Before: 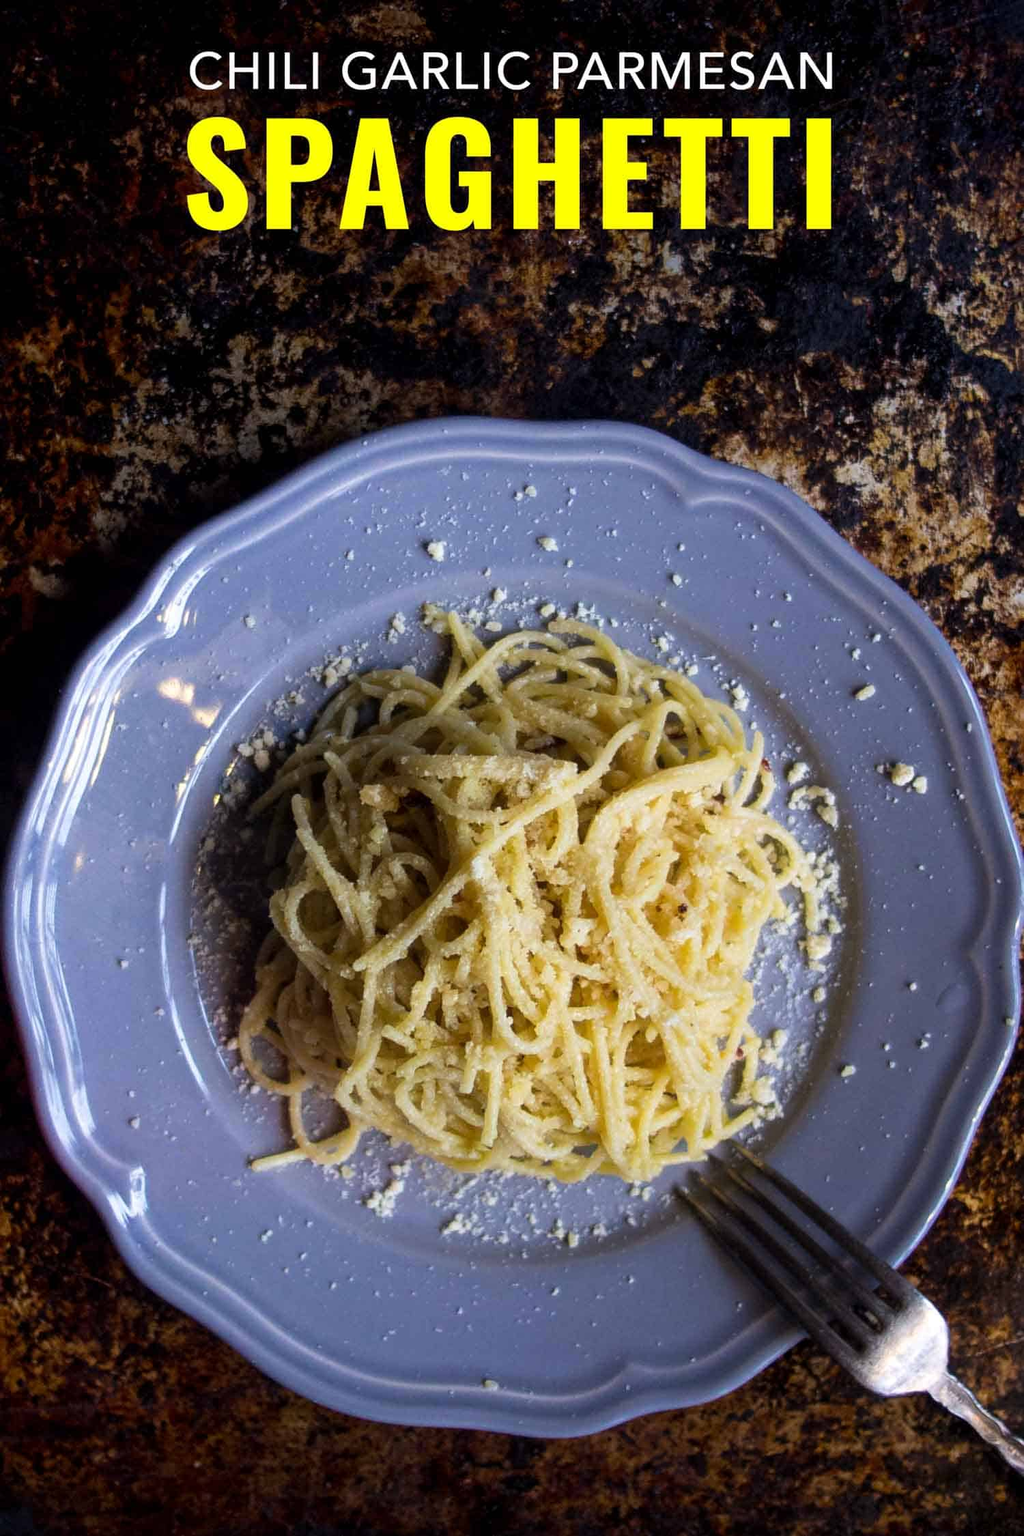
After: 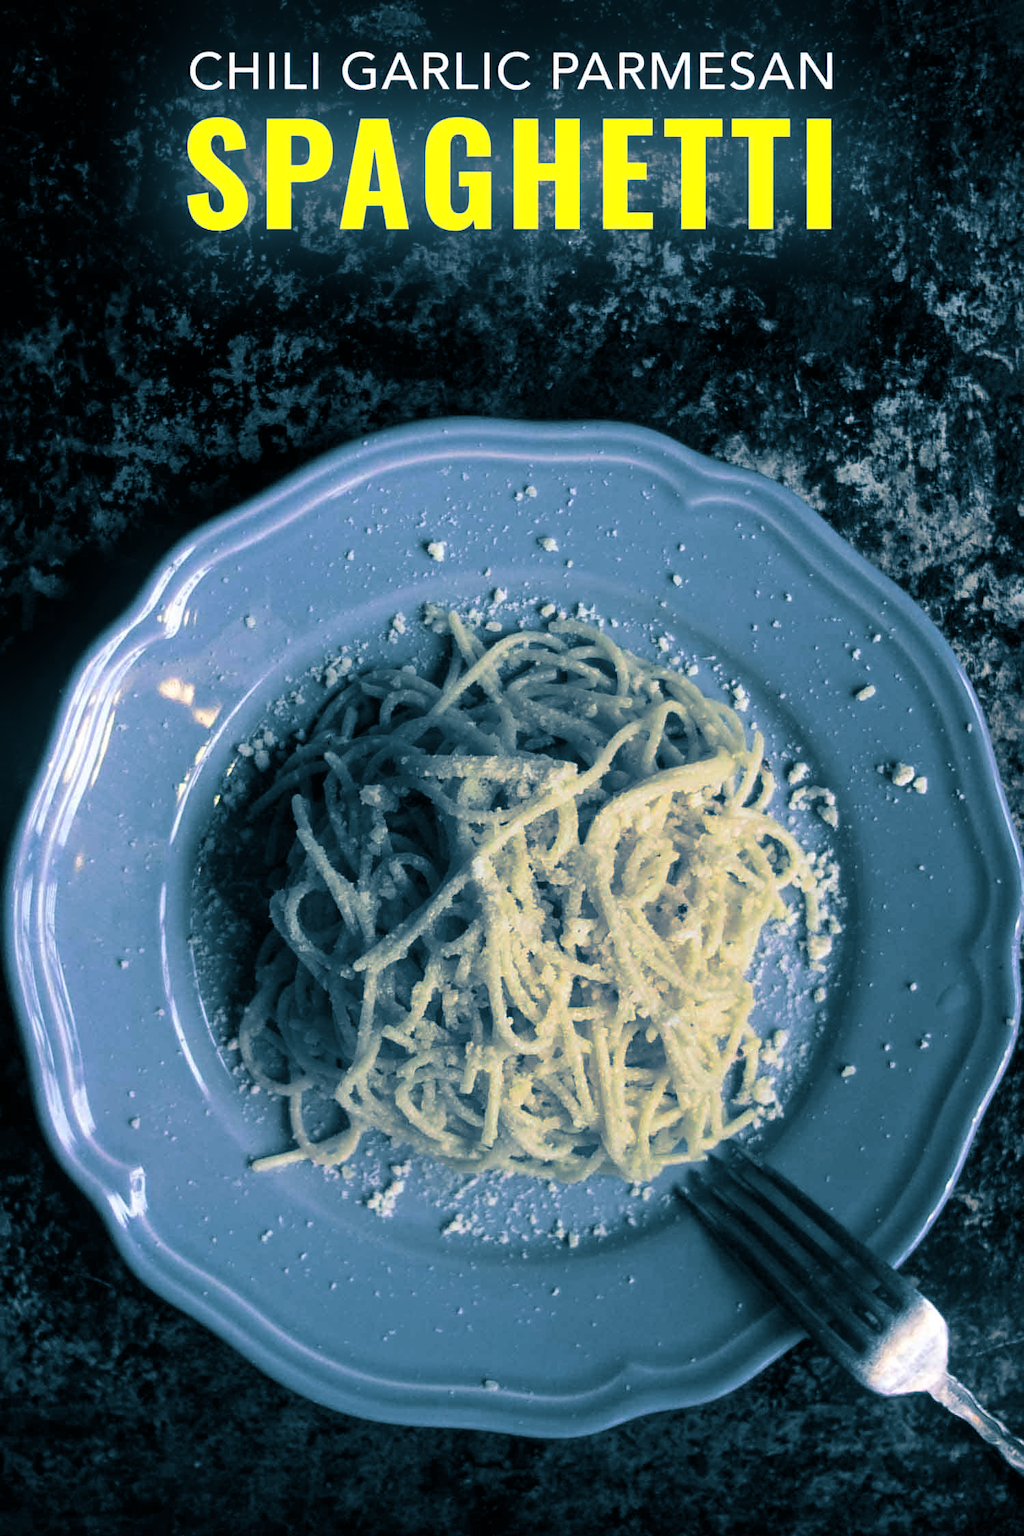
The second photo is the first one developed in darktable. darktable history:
bloom: size 13.65%, threshold 98.39%, strength 4.82%
split-toning: shadows › hue 212.4°, balance -70
